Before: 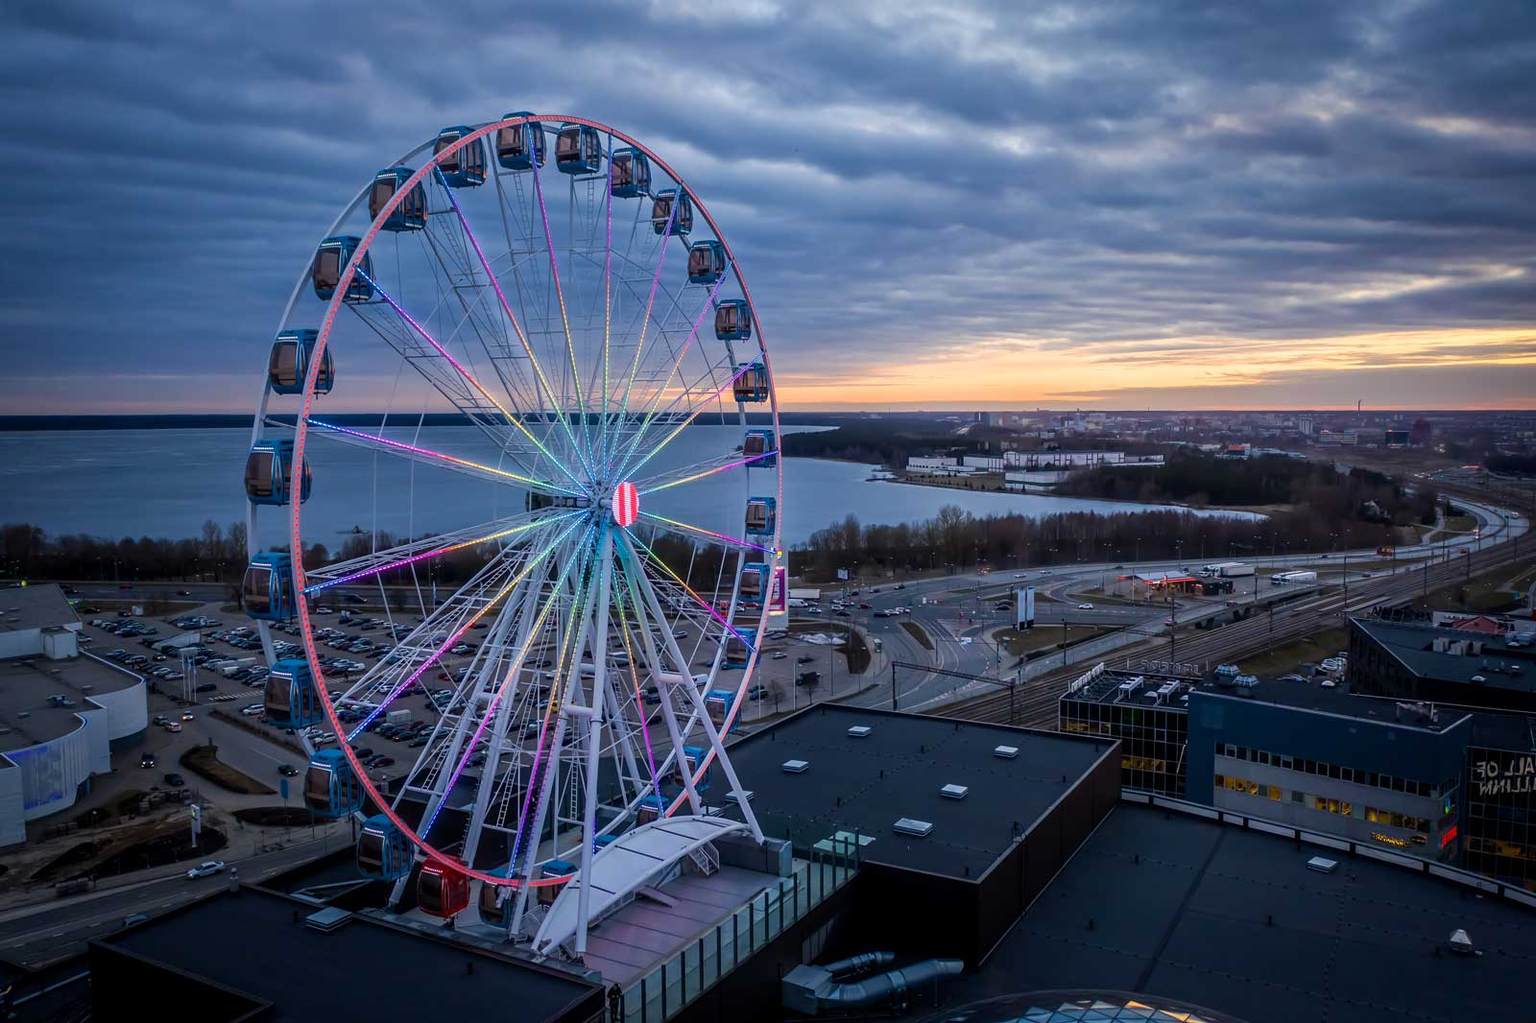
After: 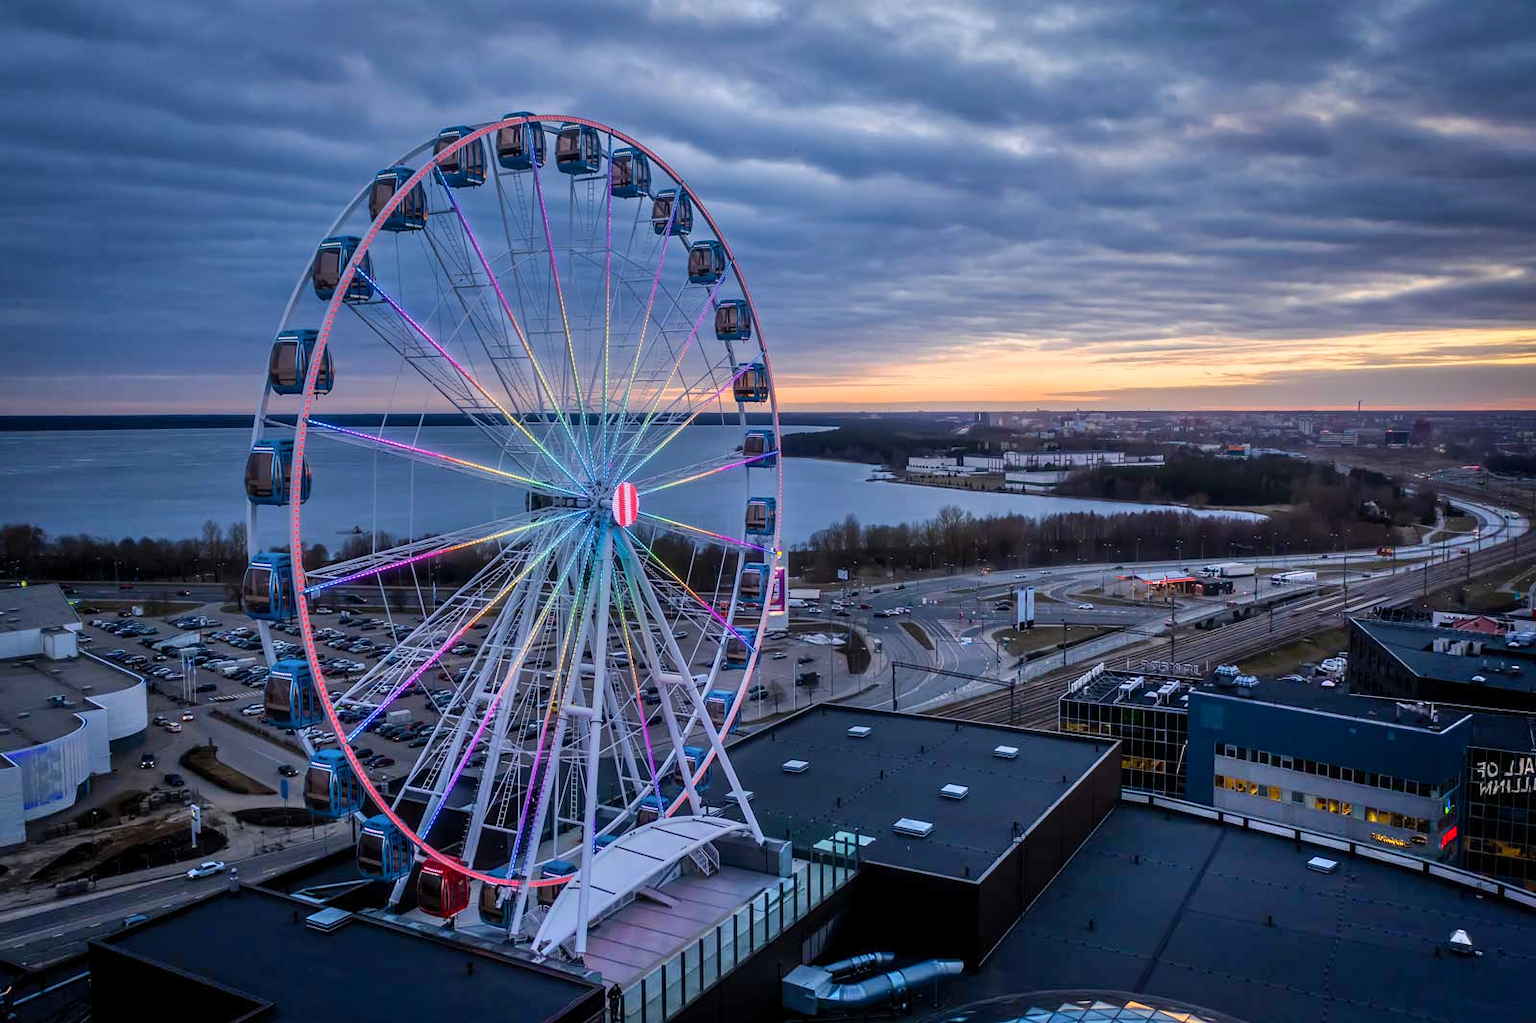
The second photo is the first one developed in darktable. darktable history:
shadows and highlights: low approximation 0.01, soften with gaussian
white balance: red 1.004, blue 1.024
